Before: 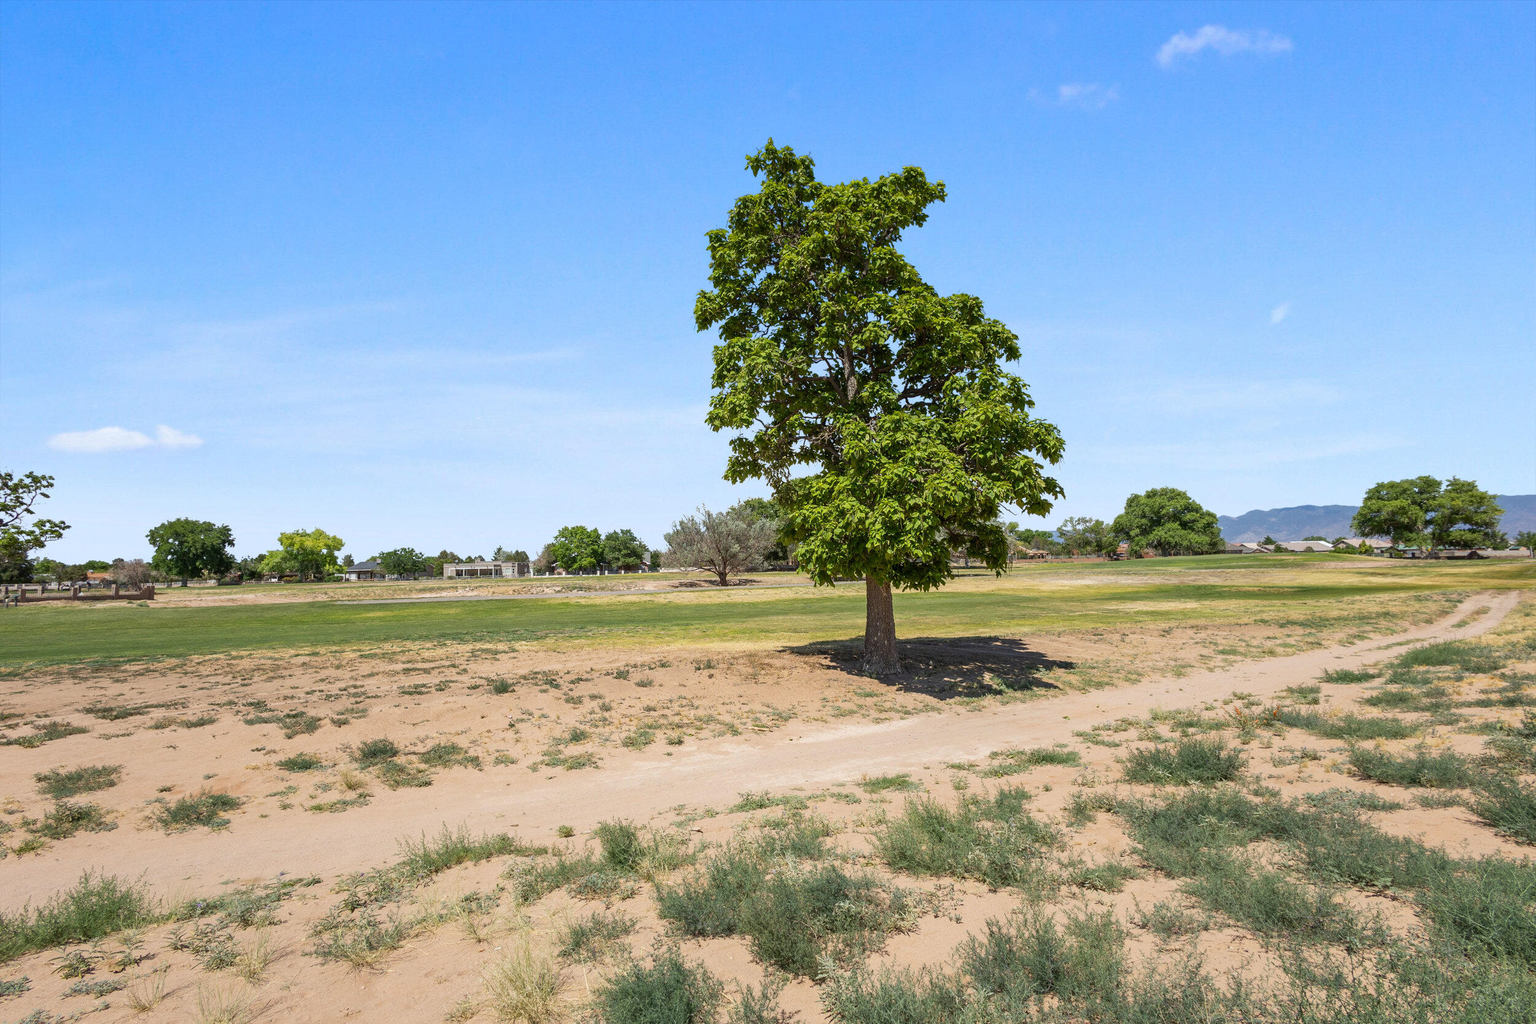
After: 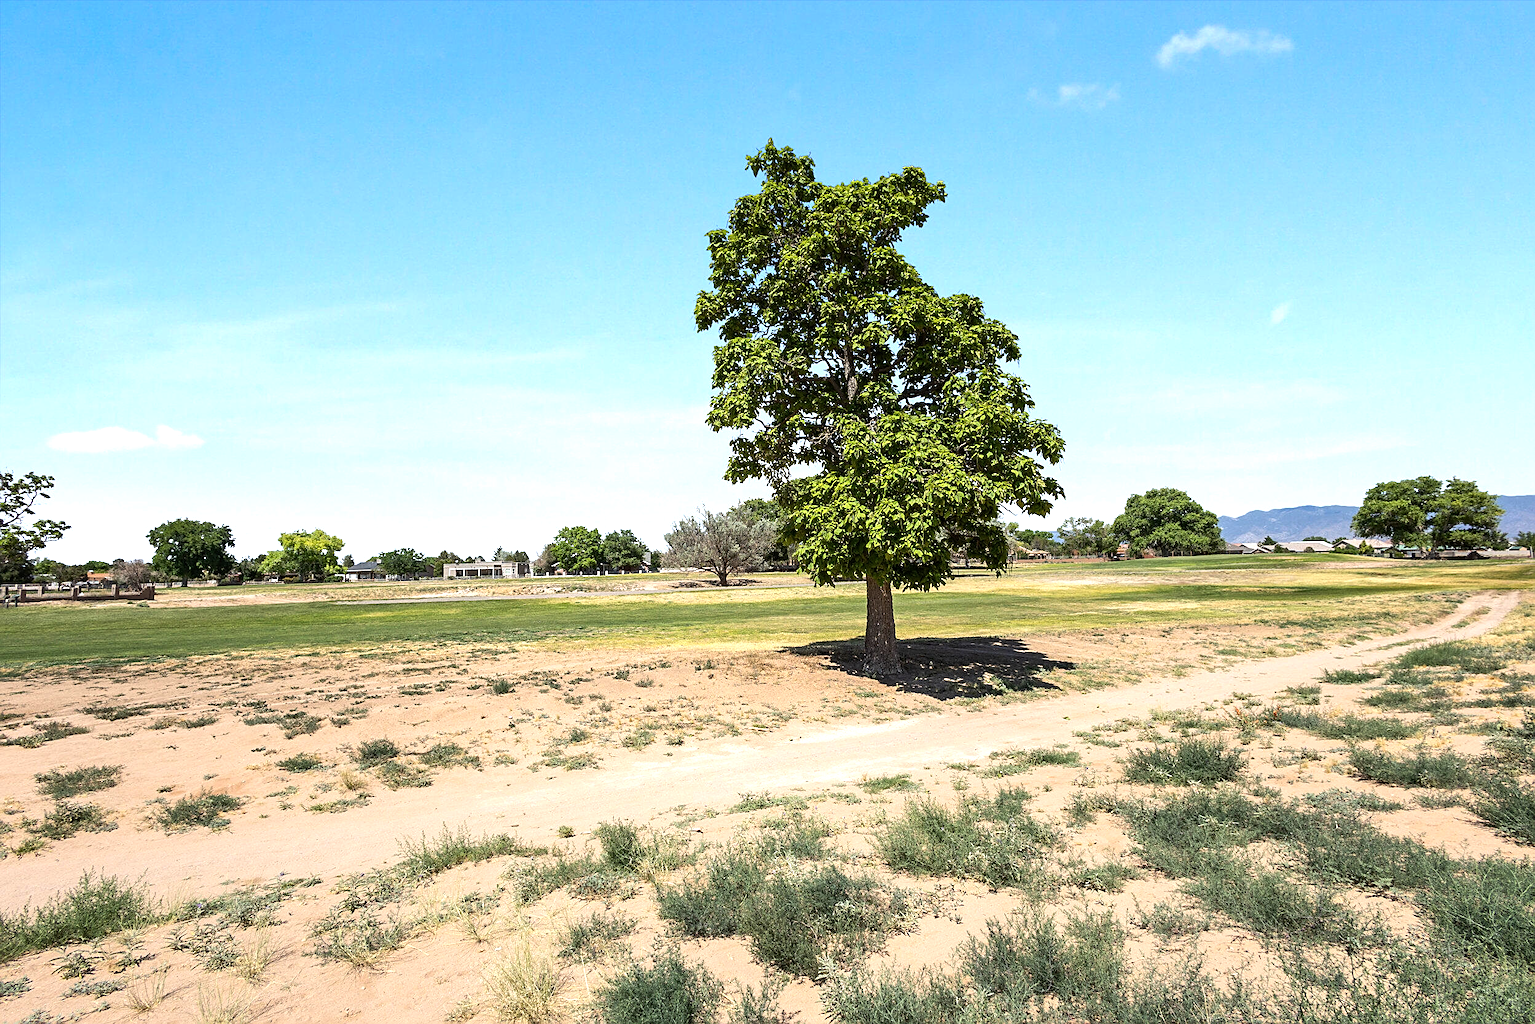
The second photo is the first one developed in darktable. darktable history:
tone equalizer: -8 EV -0.755 EV, -7 EV -0.693 EV, -6 EV -0.576 EV, -5 EV -0.367 EV, -3 EV 0.389 EV, -2 EV 0.6 EV, -1 EV 0.679 EV, +0 EV 0.744 EV, edges refinement/feathering 500, mask exposure compensation -1.57 EV, preserve details no
sharpen: on, module defaults
